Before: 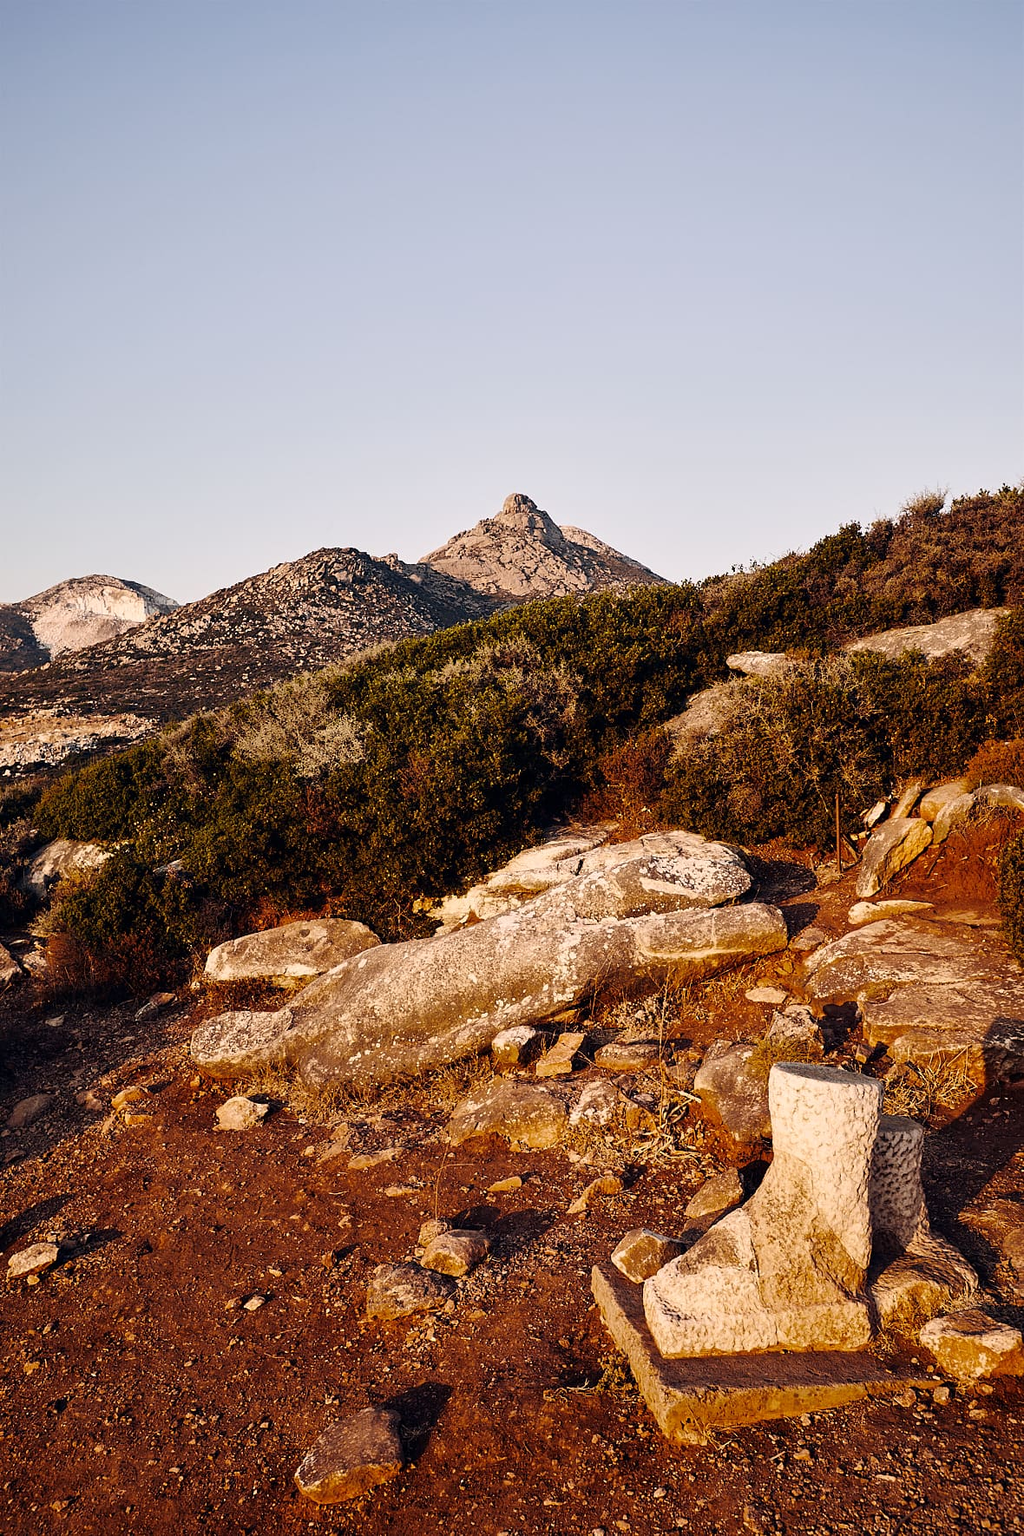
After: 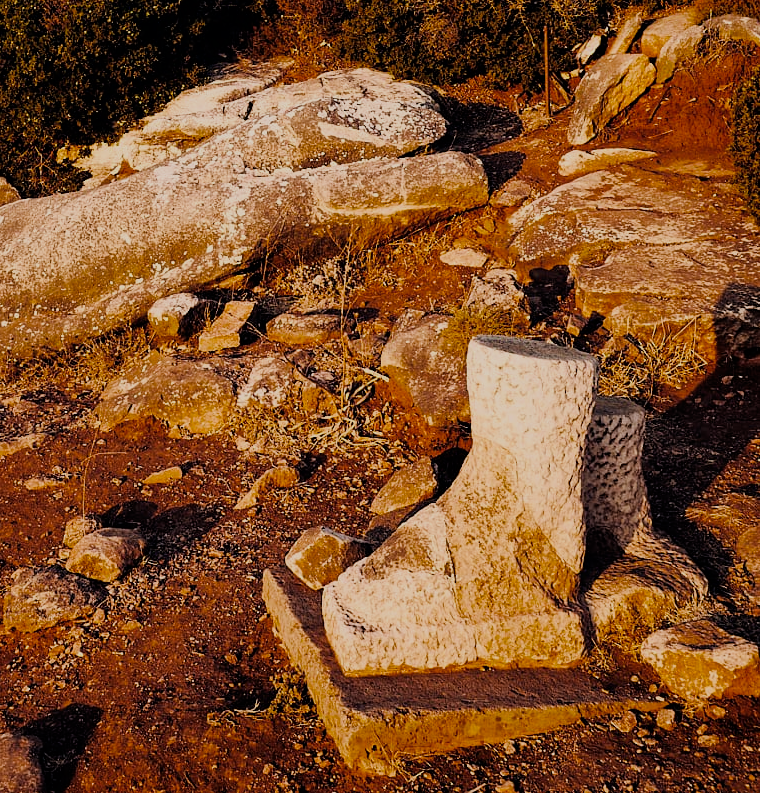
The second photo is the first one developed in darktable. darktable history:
filmic rgb: black relative exposure -7.65 EV, white relative exposure 4.56 EV, hardness 3.61
color balance rgb: shadows fall-off 101%, linear chroma grading › mid-tones 7.63%, perceptual saturation grading › mid-tones 11.68%, mask middle-gray fulcrum 22.45%, global vibrance 10.11%, saturation formula JzAzBz (2021)
shadows and highlights: radius 93.07, shadows -14.46, white point adjustment 0.23, highlights 31.48, compress 48.23%, highlights color adjustment 52.79%, soften with gaussian
crop and rotate: left 35.509%, top 50.238%, bottom 4.934%
